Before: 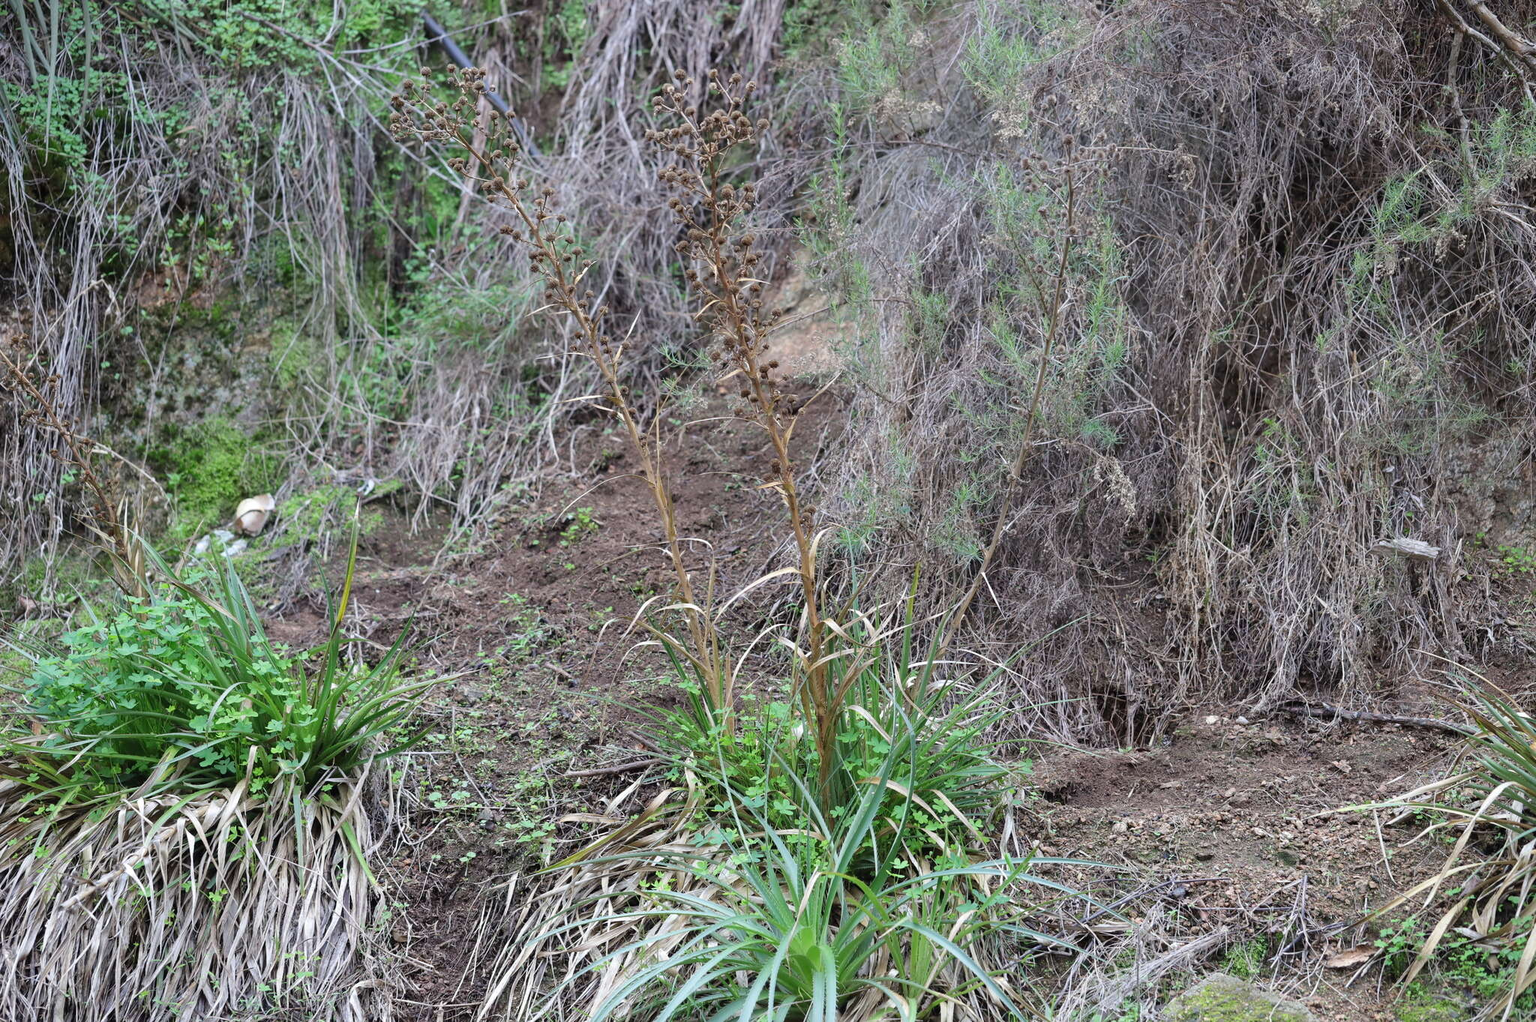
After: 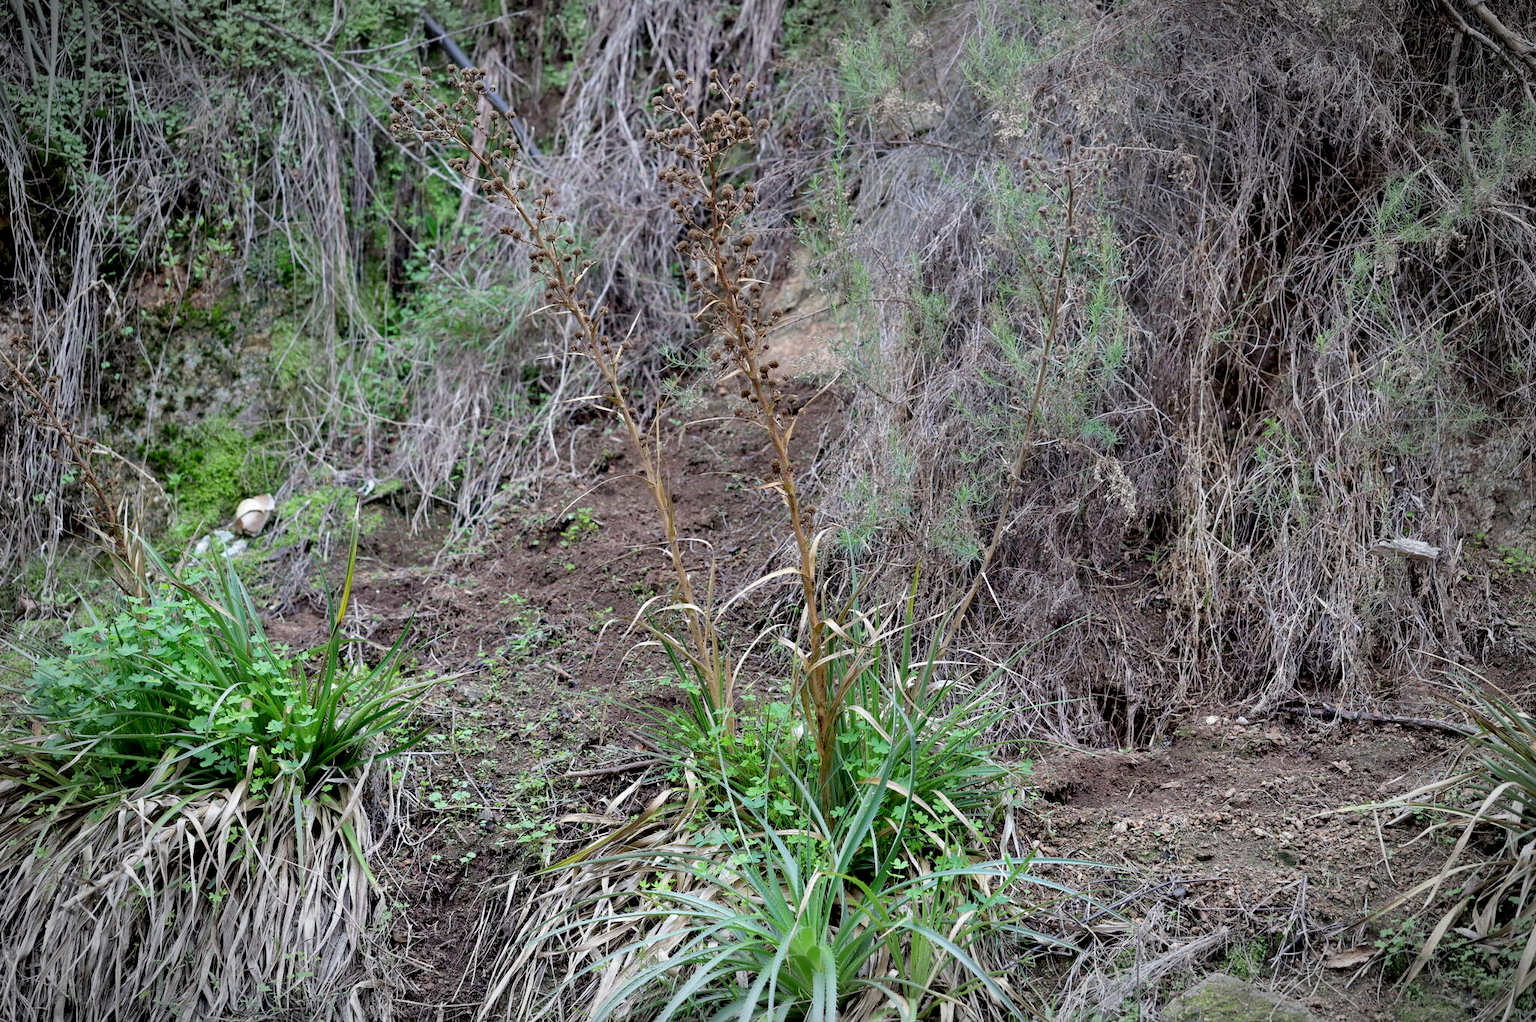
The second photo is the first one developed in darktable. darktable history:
shadows and highlights: radius 108.47, shadows 41.42, highlights -71.95, low approximation 0.01, soften with gaussian
exposure: black level correction 0.017, exposure -0.009 EV, compensate highlight preservation false
vignetting: automatic ratio true
